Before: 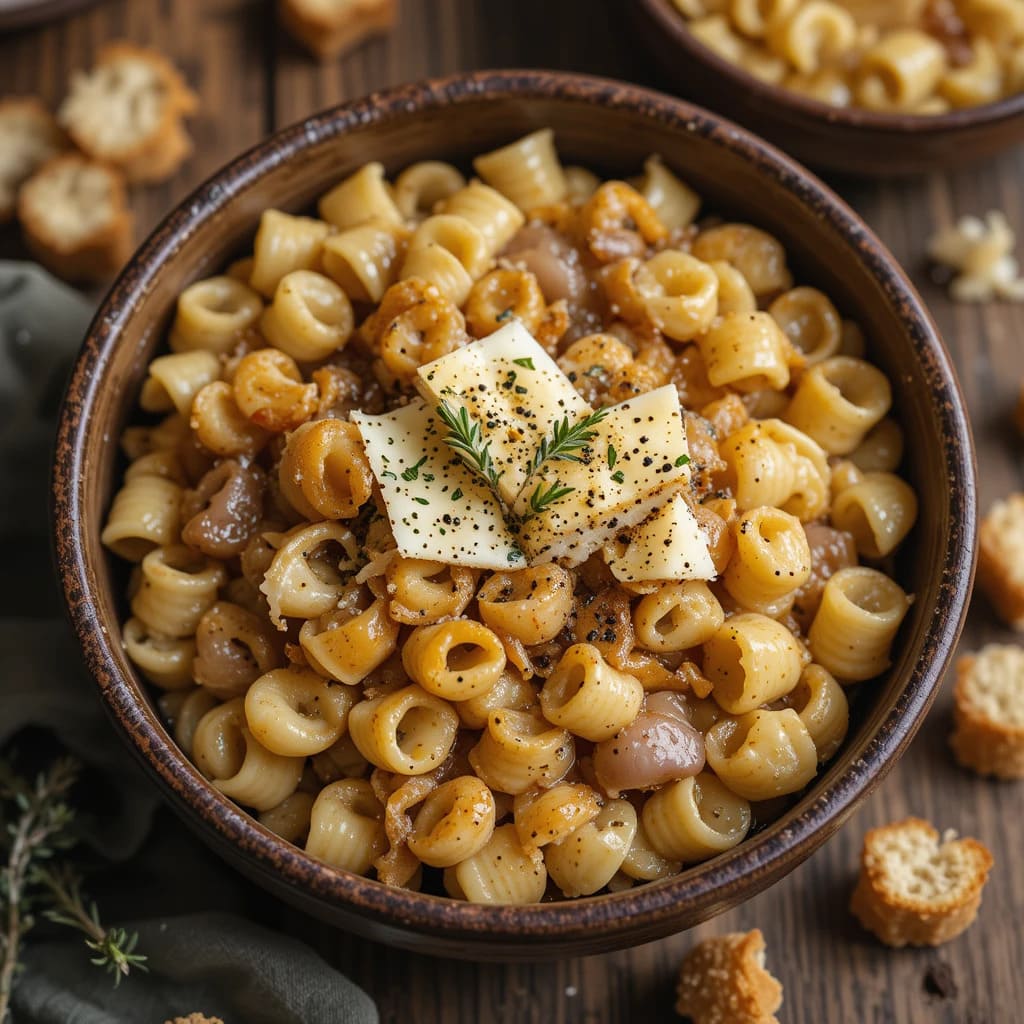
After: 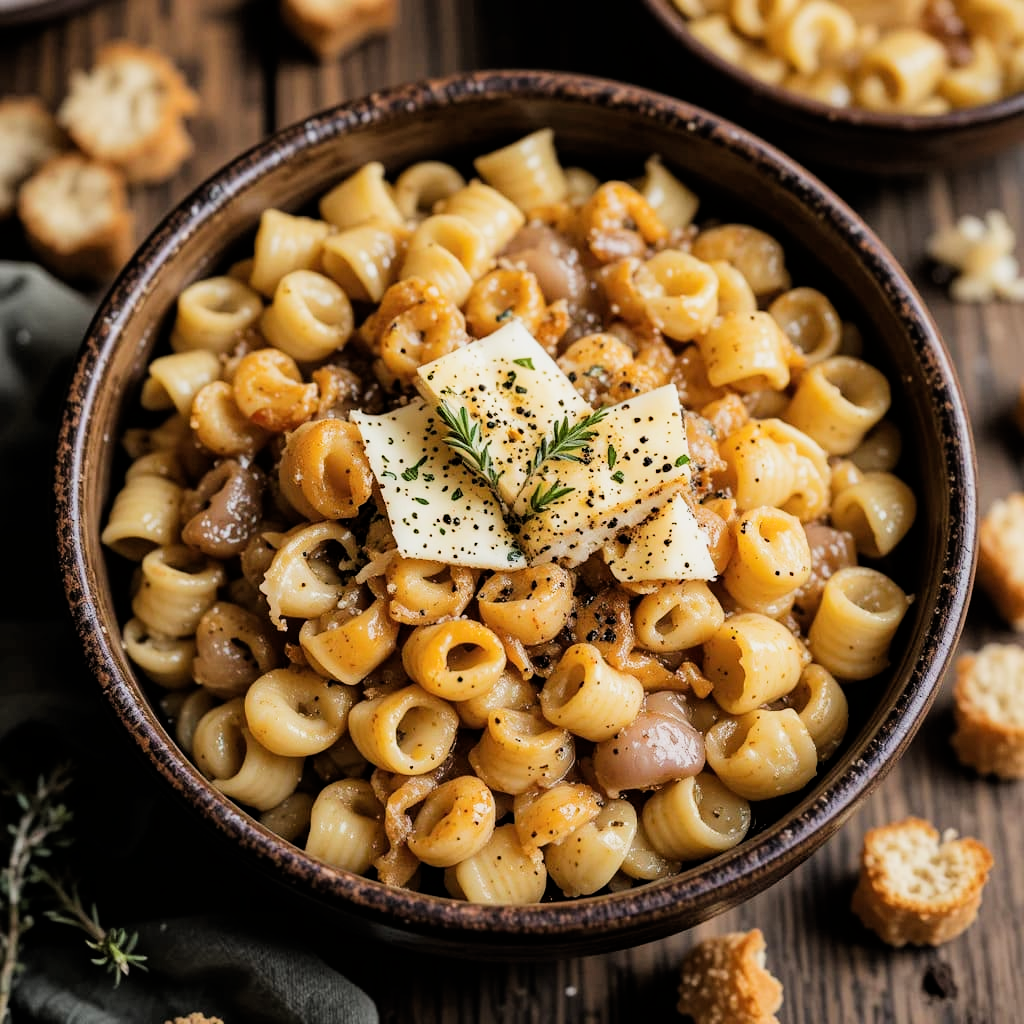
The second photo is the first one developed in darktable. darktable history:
filmic rgb: black relative exposure -5 EV, hardness 2.88, contrast 1.3, highlights saturation mix -30%
exposure: black level correction 0, exposure 0.5 EV, compensate exposure bias true, compensate highlight preservation false
